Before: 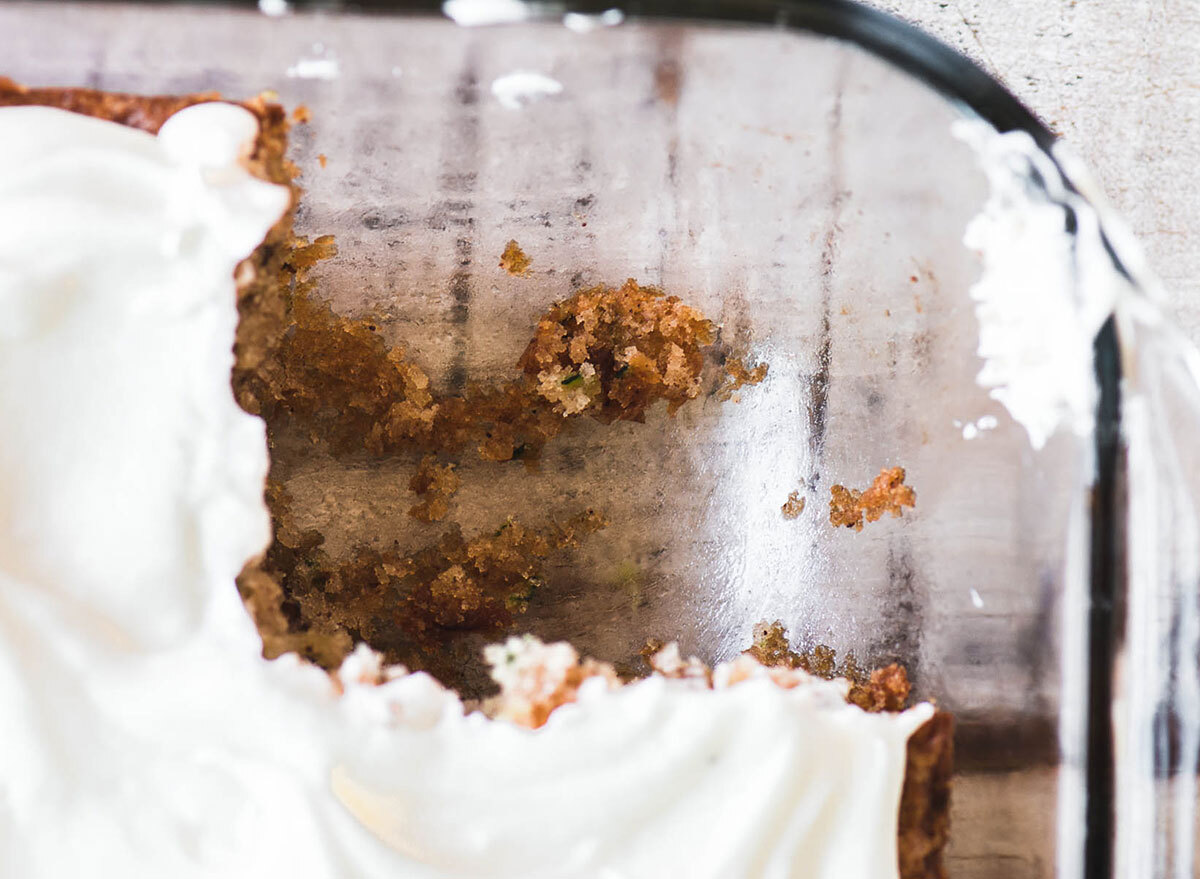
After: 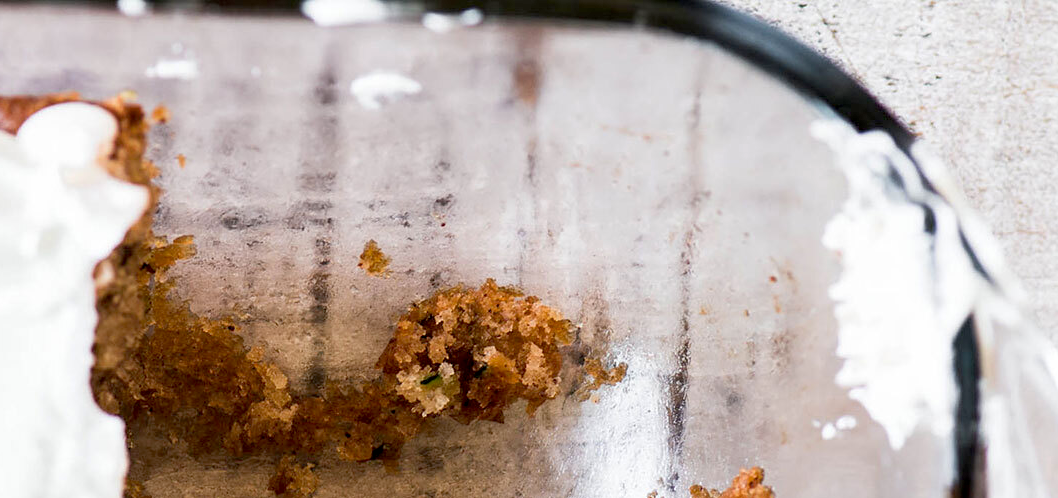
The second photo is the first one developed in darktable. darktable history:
crop and rotate: left 11.802%, bottom 43.295%
exposure: black level correction 0.013, compensate highlight preservation false
